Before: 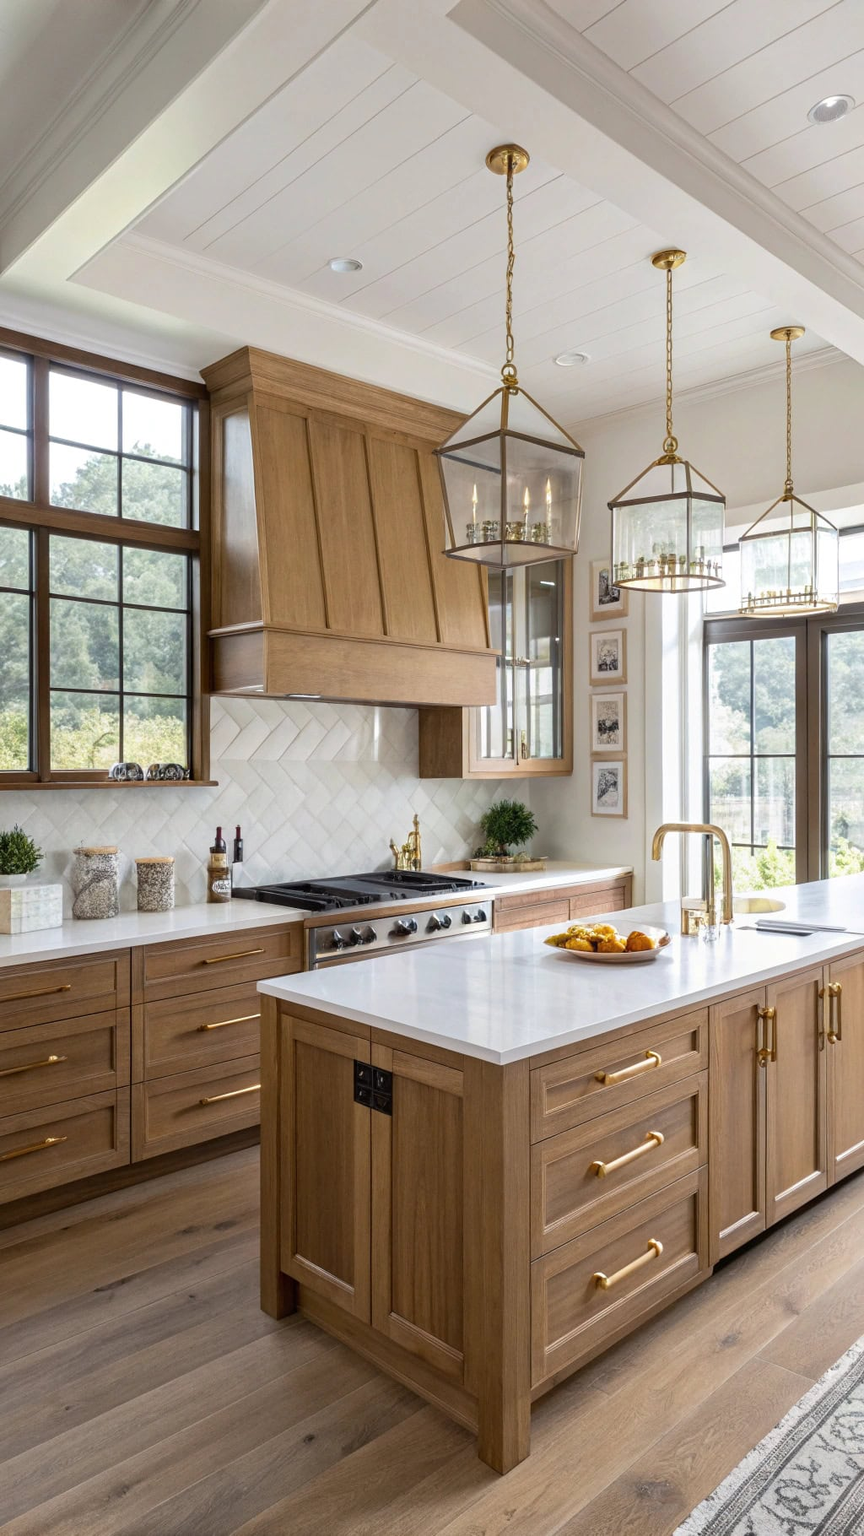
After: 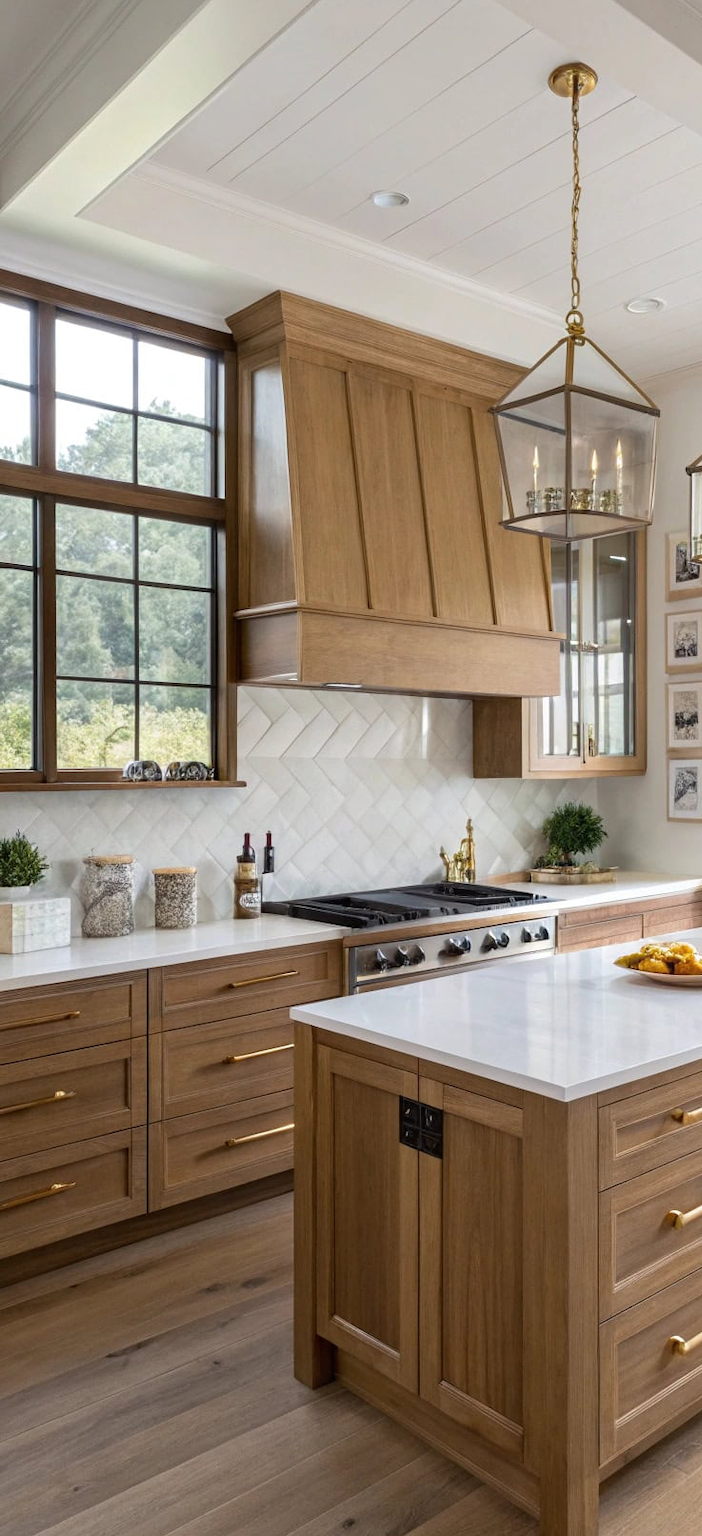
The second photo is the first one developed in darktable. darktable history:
crop: top 5.778%, right 27.887%, bottom 5.559%
